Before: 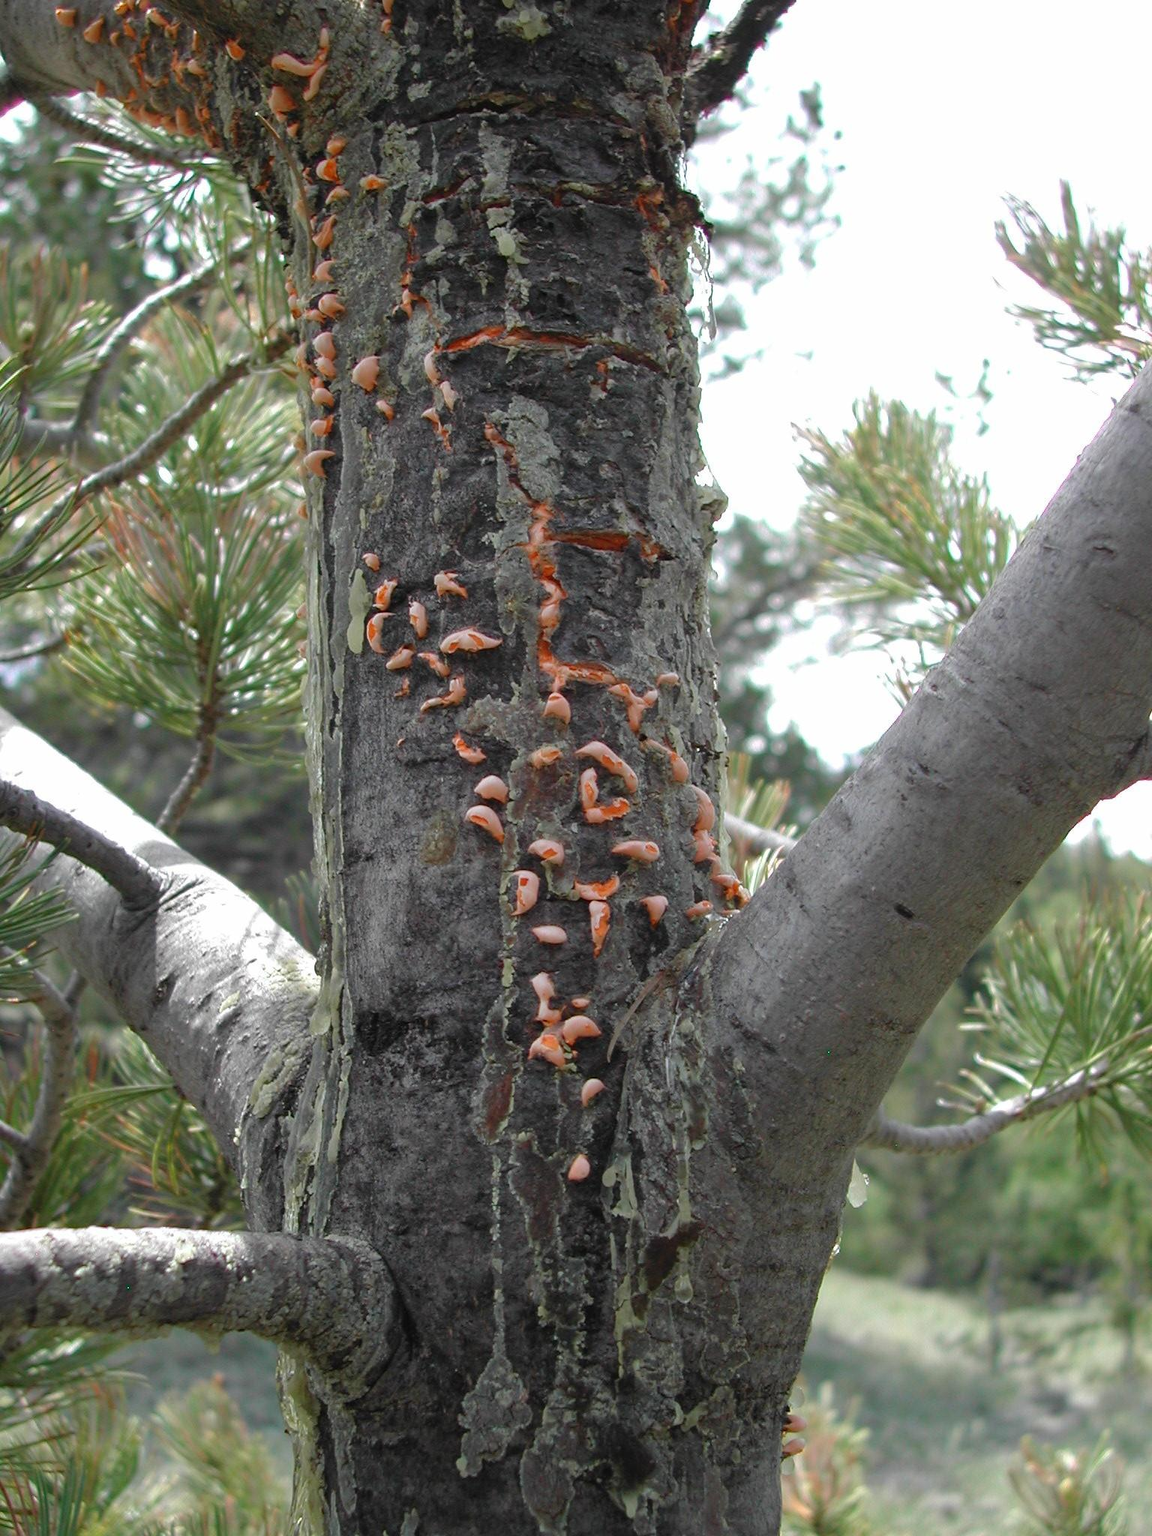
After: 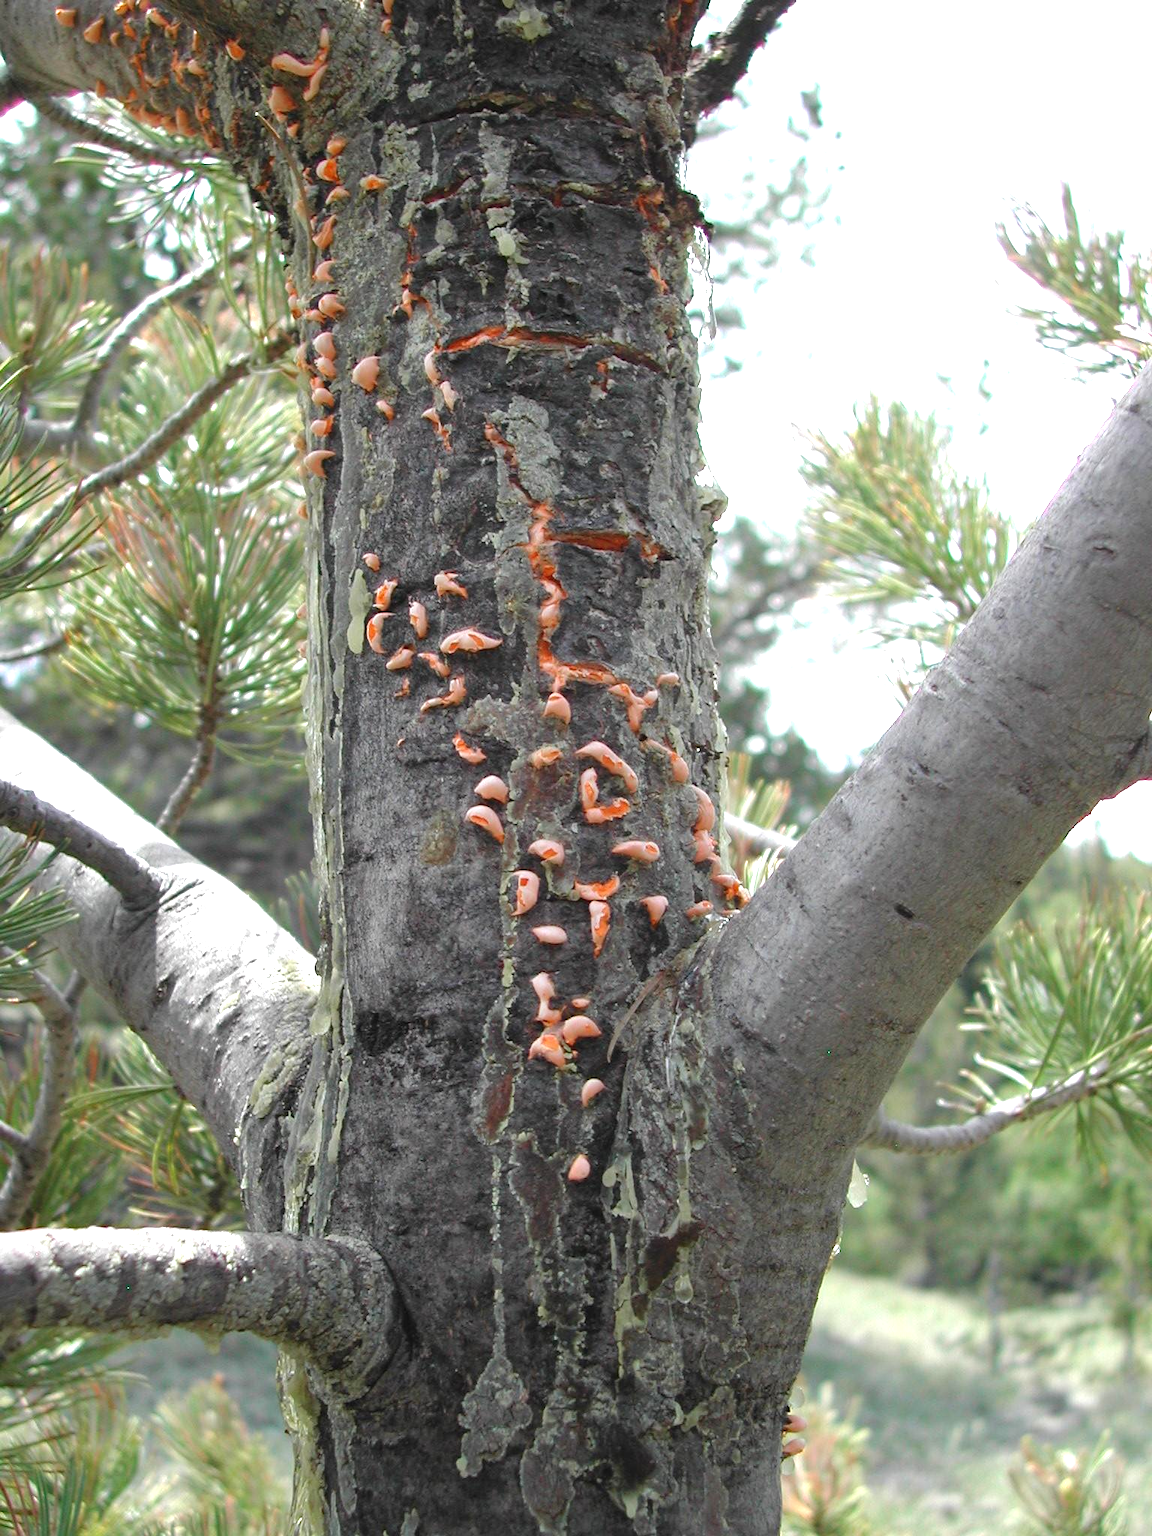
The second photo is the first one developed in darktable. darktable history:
exposure: black level correction 0, exposure 0.695 EV, compensate exposure bias true, compensate highlight preservation false
